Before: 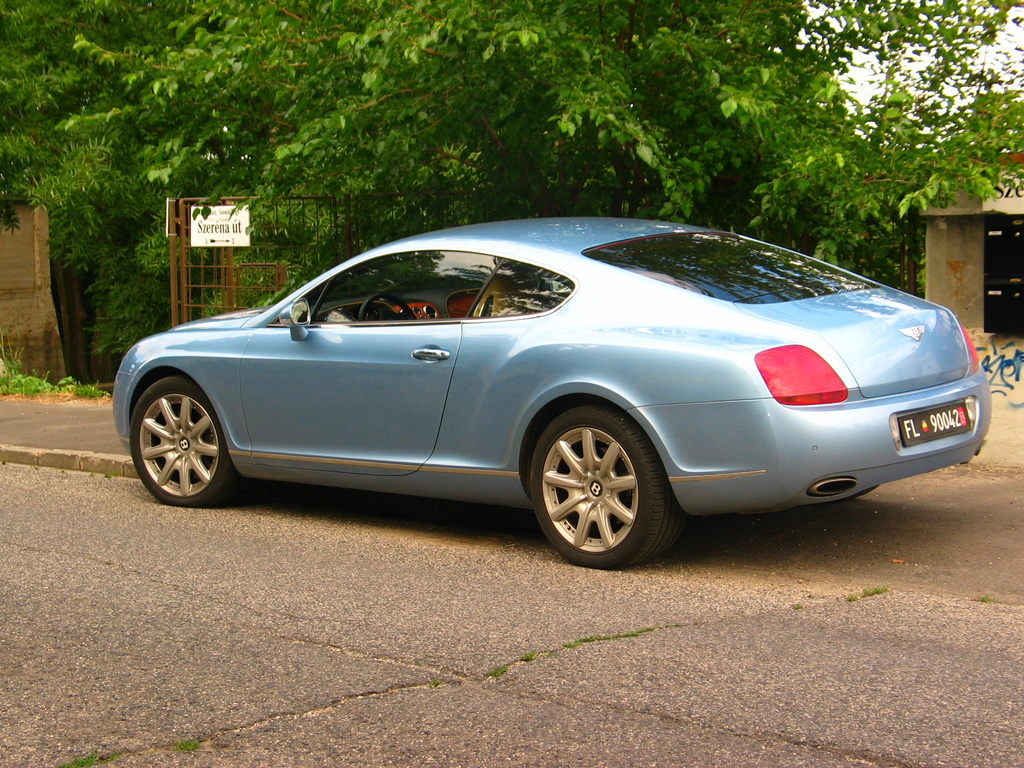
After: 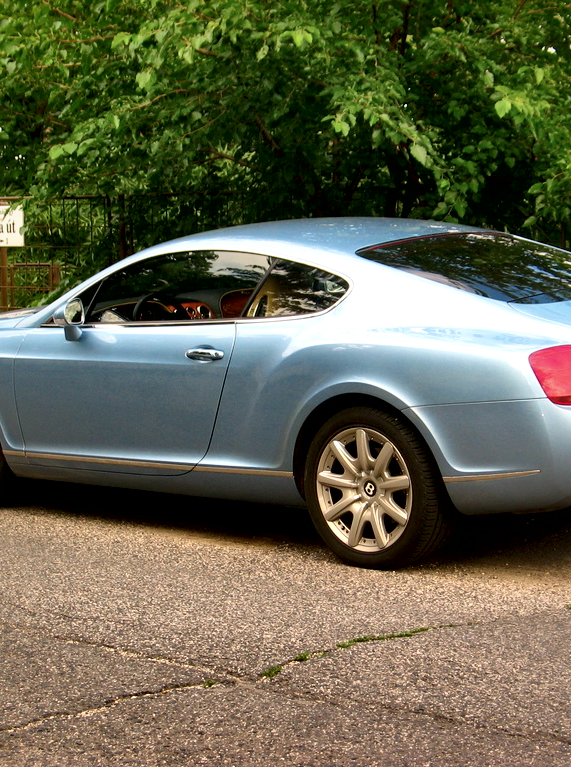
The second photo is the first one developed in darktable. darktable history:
exposure: exposure -0.153 EV, compensate highlight preservation false
crop: left 22.109%, right 22.119%, bottom 0.014%
local contrast: mode bilateral grid, contrast 44, coarseness 69, detail 213%, midtone range 0.2
